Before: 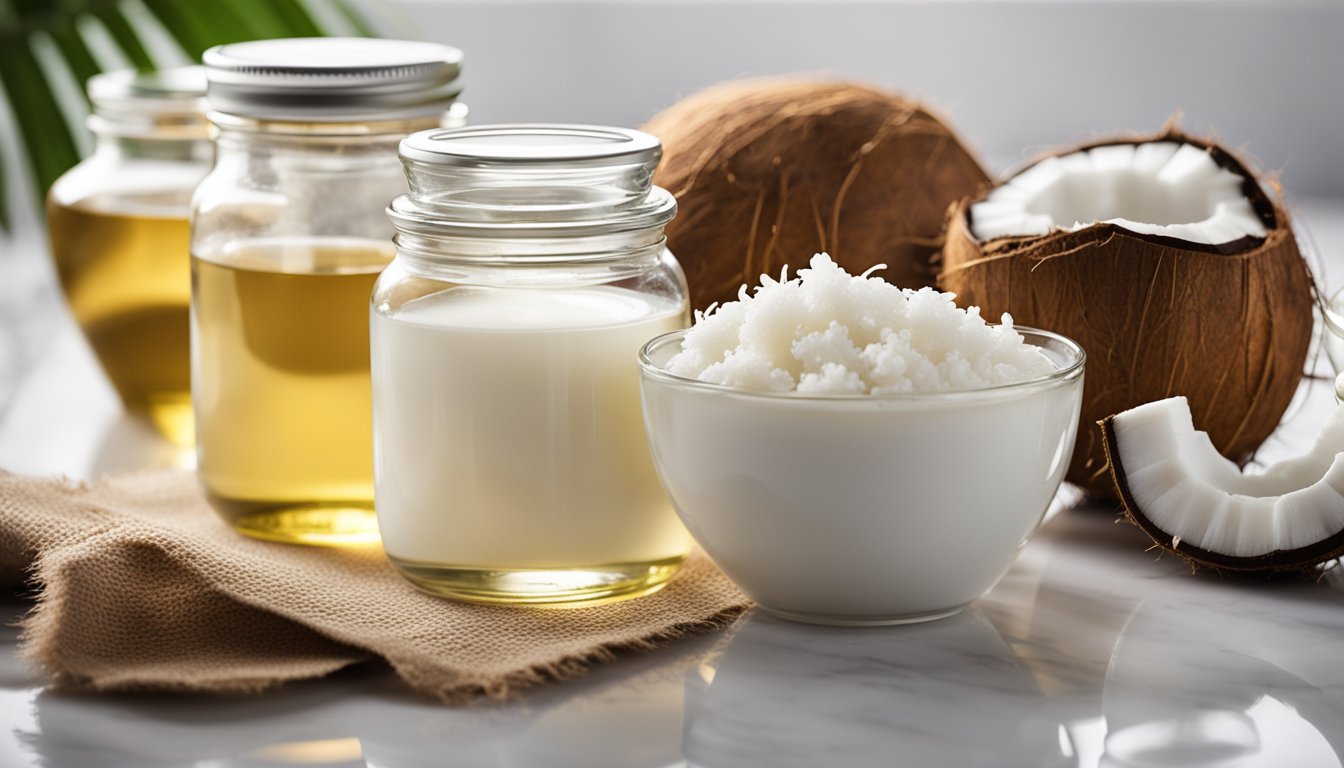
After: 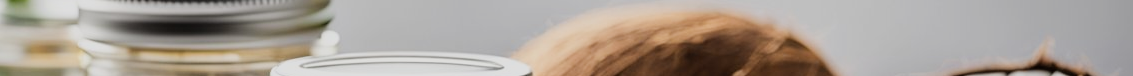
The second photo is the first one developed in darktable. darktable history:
crop and rotate: left 9.644%, top 9.491%, right 6.021%, bottom 80.509%
filmic rgb: black relative exposure -7.65 EV, hardness 4.02, contrast 1.1, highlights saturation mix -30%
